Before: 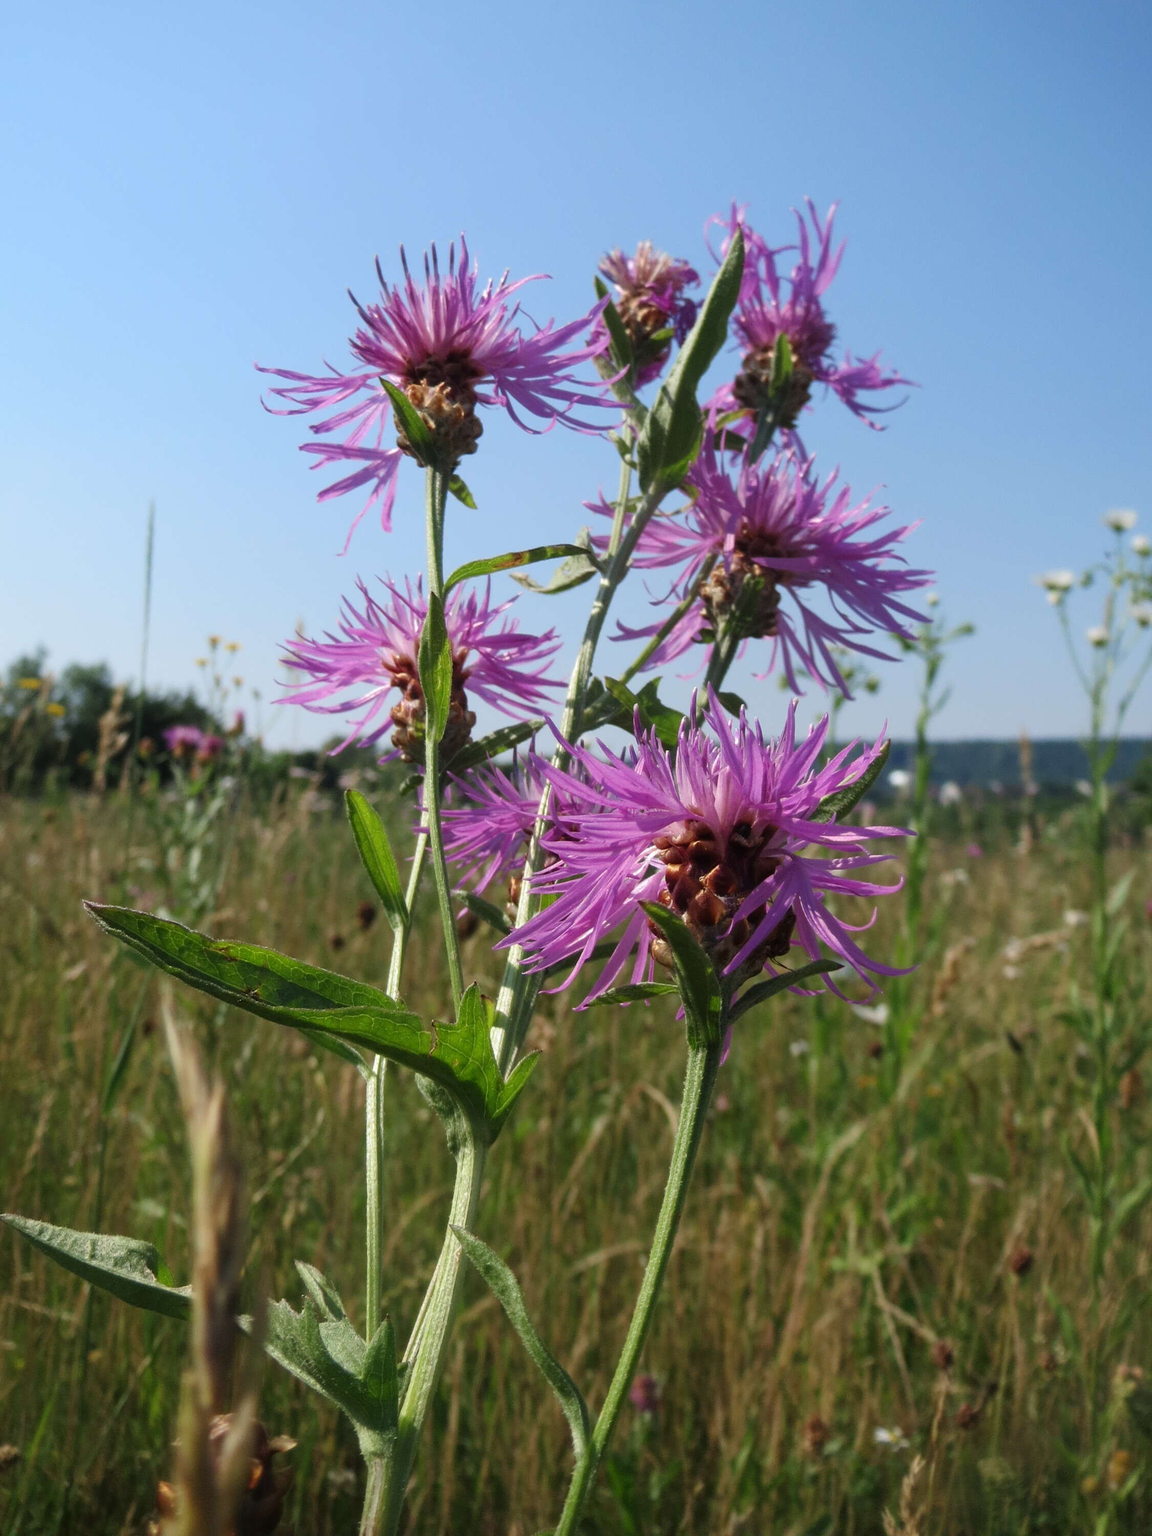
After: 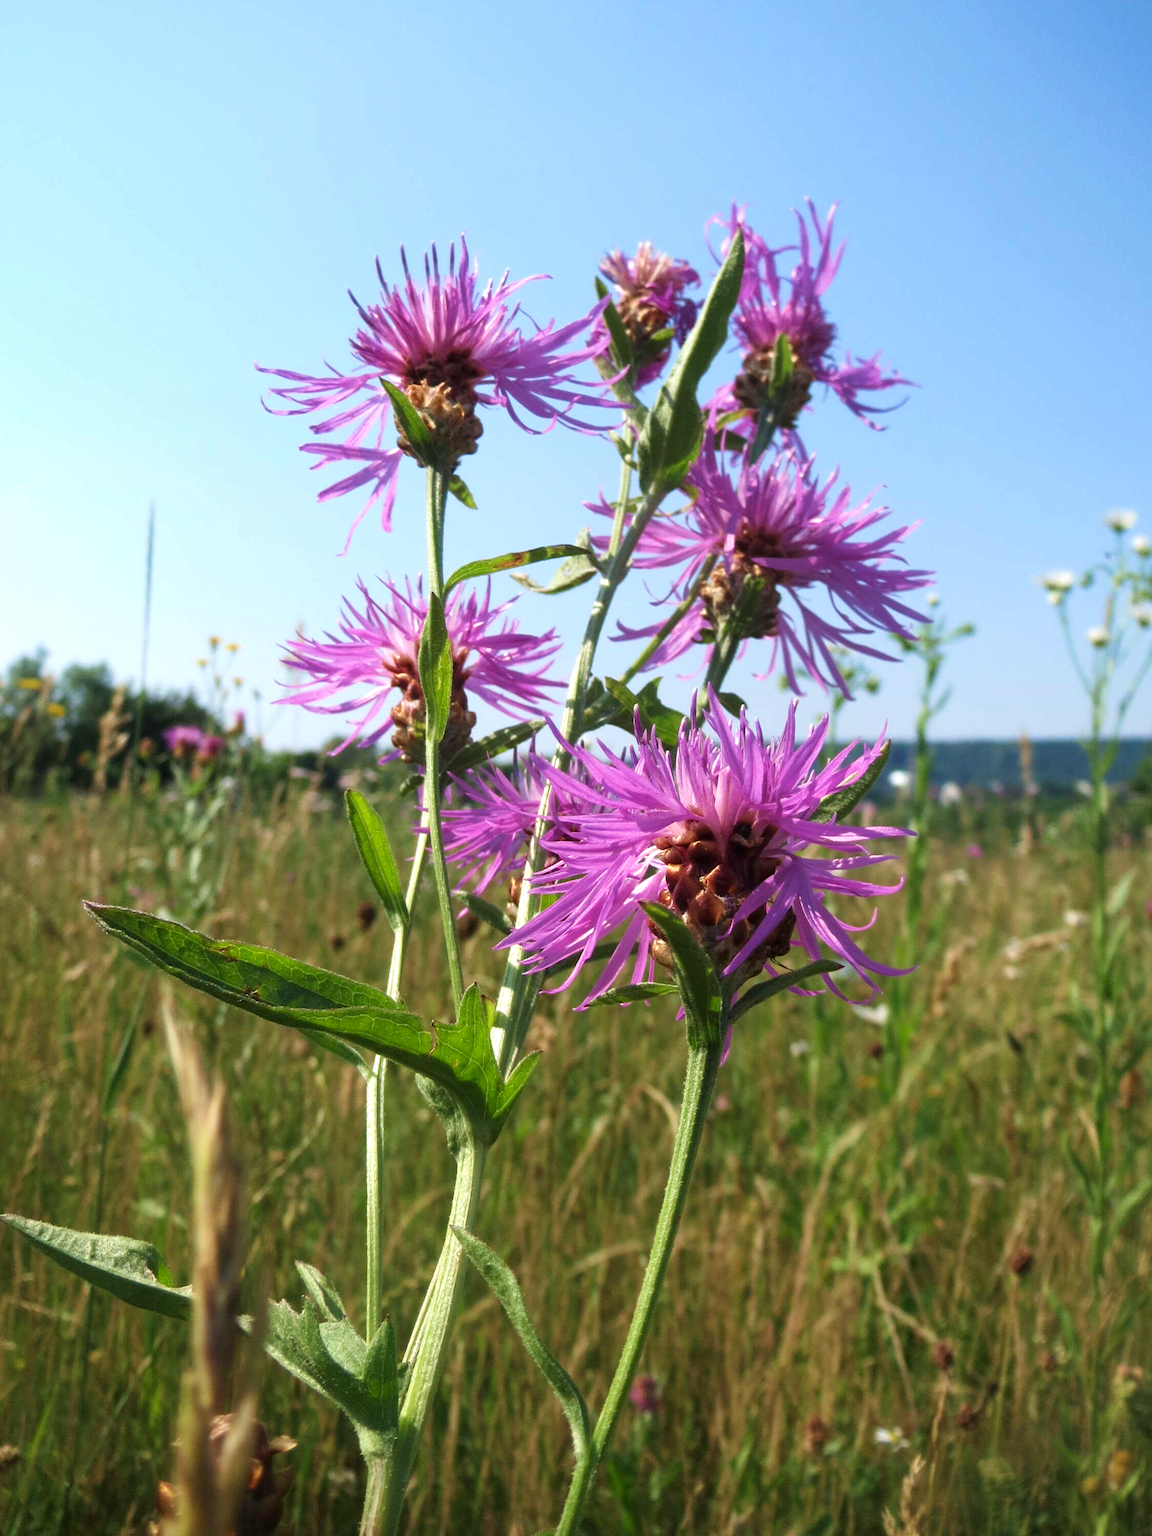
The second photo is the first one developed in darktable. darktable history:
exposure: black level correction 0.001, exposure 0.5 EV, compensate exposure bias true, compensate highlight preservation false
color balance rgb: perceptual saturation grading › global saturation 0.668%, global vibrance 10.876%
velvia: on, module defaults
